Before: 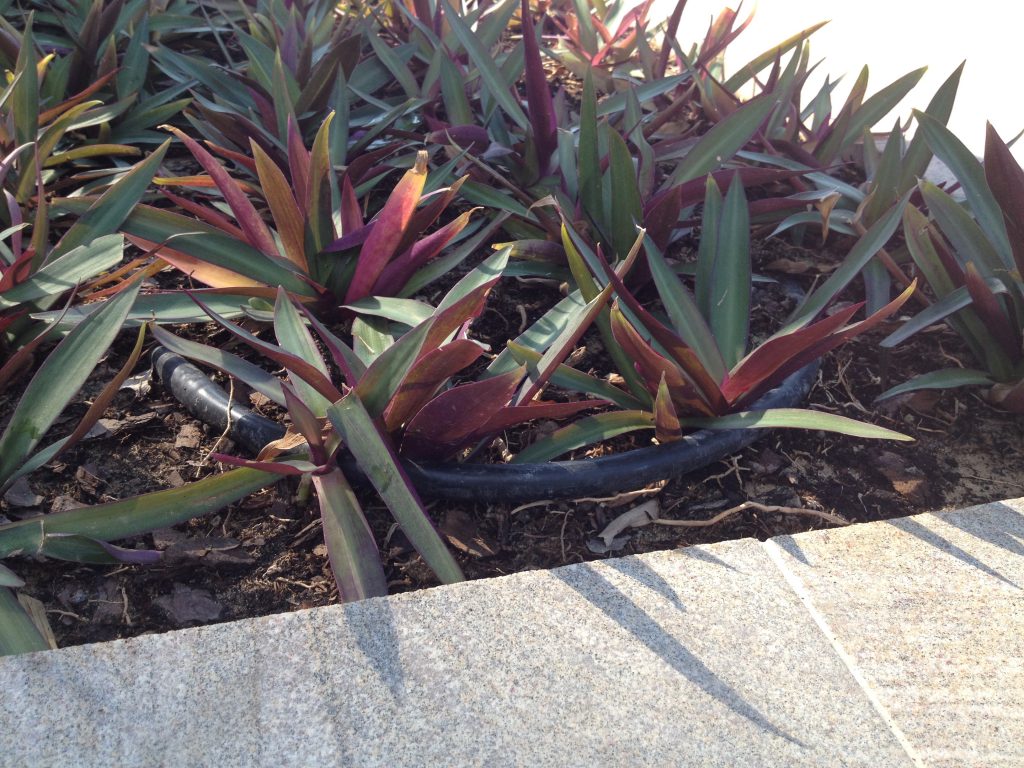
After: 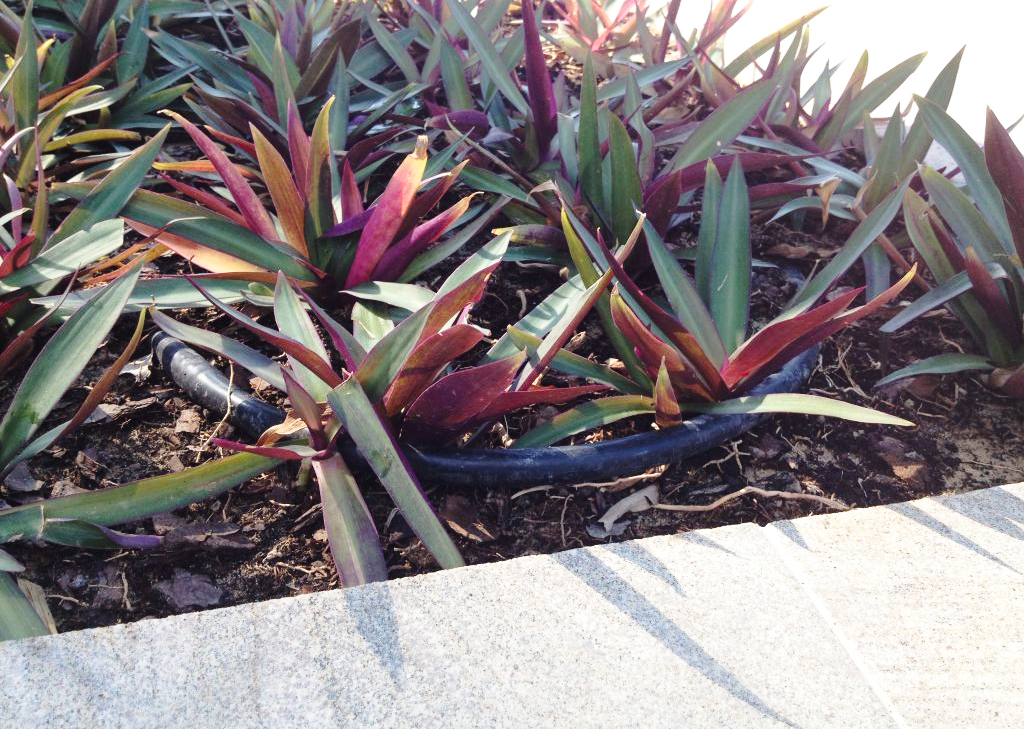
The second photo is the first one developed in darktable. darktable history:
base curve: curves: ch0 [(0, 0) (0.028, 0.03) (0.121, 0.232) (0.46, 0.748) (0.859, 0.968) (1, 1)], preserve colors none
crop and rotate: top 1.982%, bottom 3.064%
